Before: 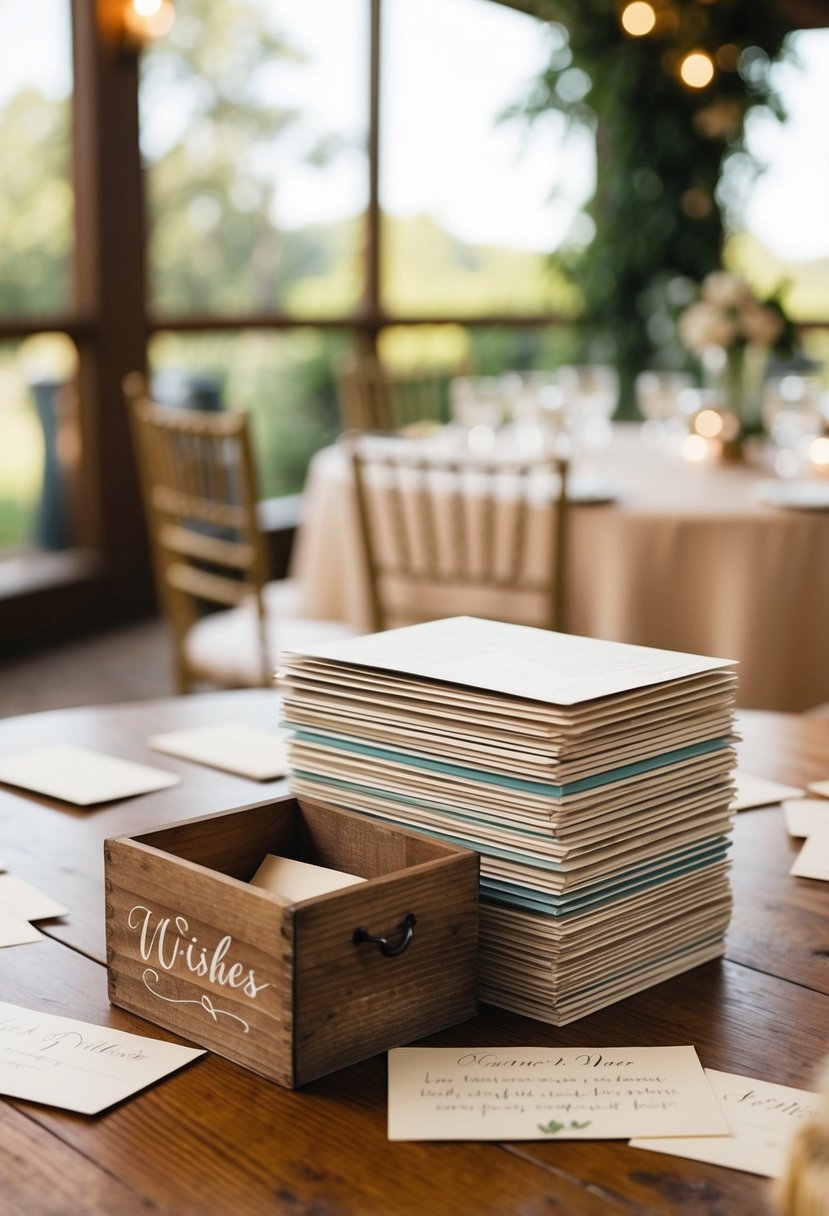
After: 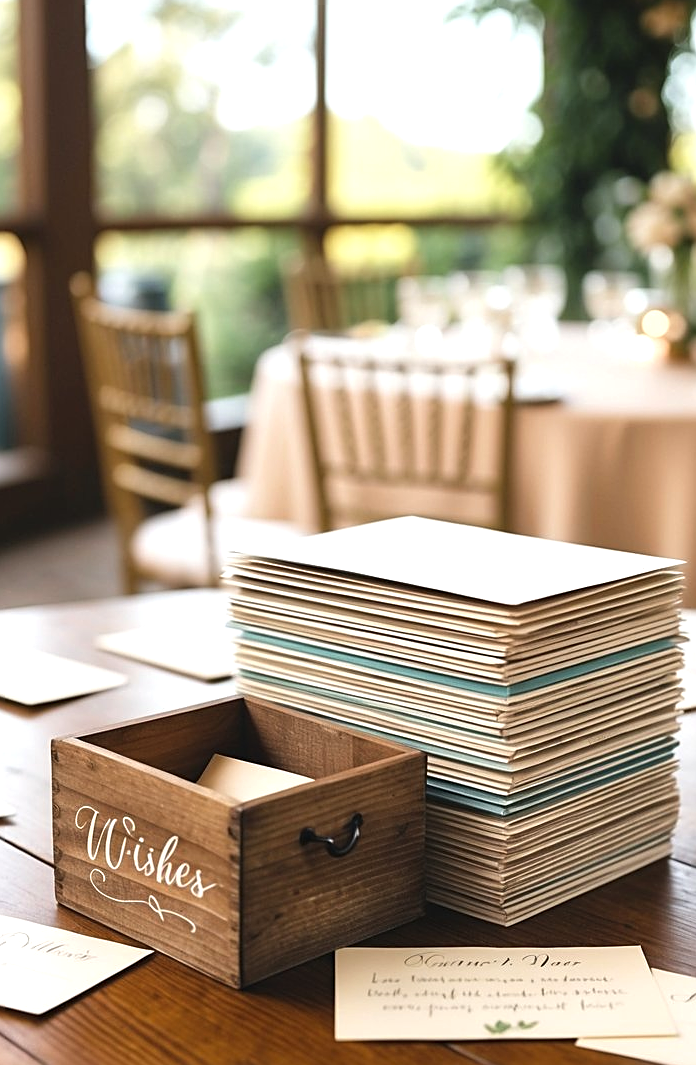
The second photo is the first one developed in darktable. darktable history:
sharpen: on, module defaults
exposure: black level correction -0.002, exposure 0.542 EV, compensate highlight preservation false
crop: left 6.446%, top 8.299%, right 9.538%, bottom 4.056%
